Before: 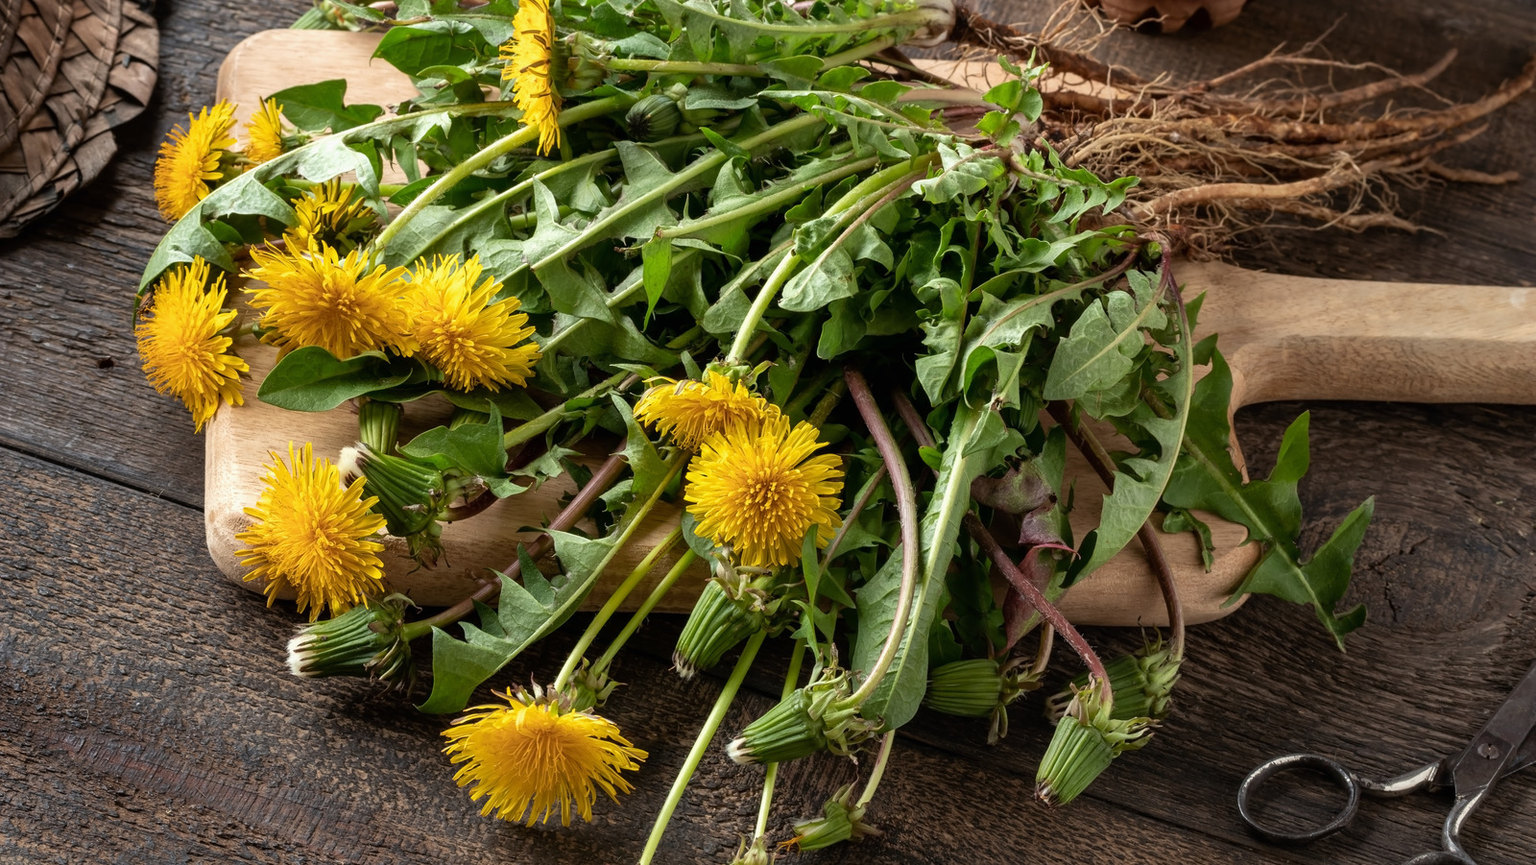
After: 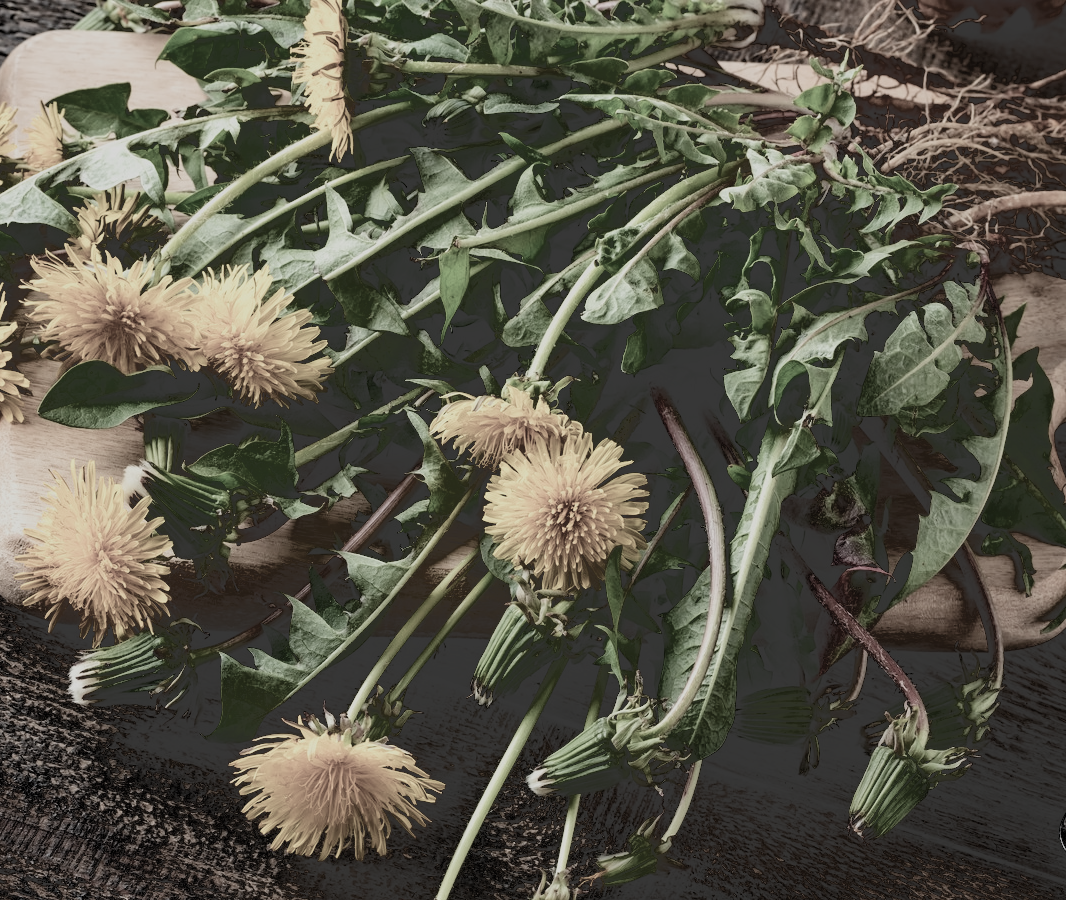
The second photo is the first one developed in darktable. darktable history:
filmic rgb: black relative exposure -5.15 EV, white relative exposure 3.99 EV, hardness 2.9, contrast 1.199, highlights saturation mix -30.5%, color science v5 (2021), contrast in shadows safe, contrast in highlights safe
exposure: black level correction 0.057, compensate highlight preservation false
crop and rotate: left 14.379%, right 18.959%
